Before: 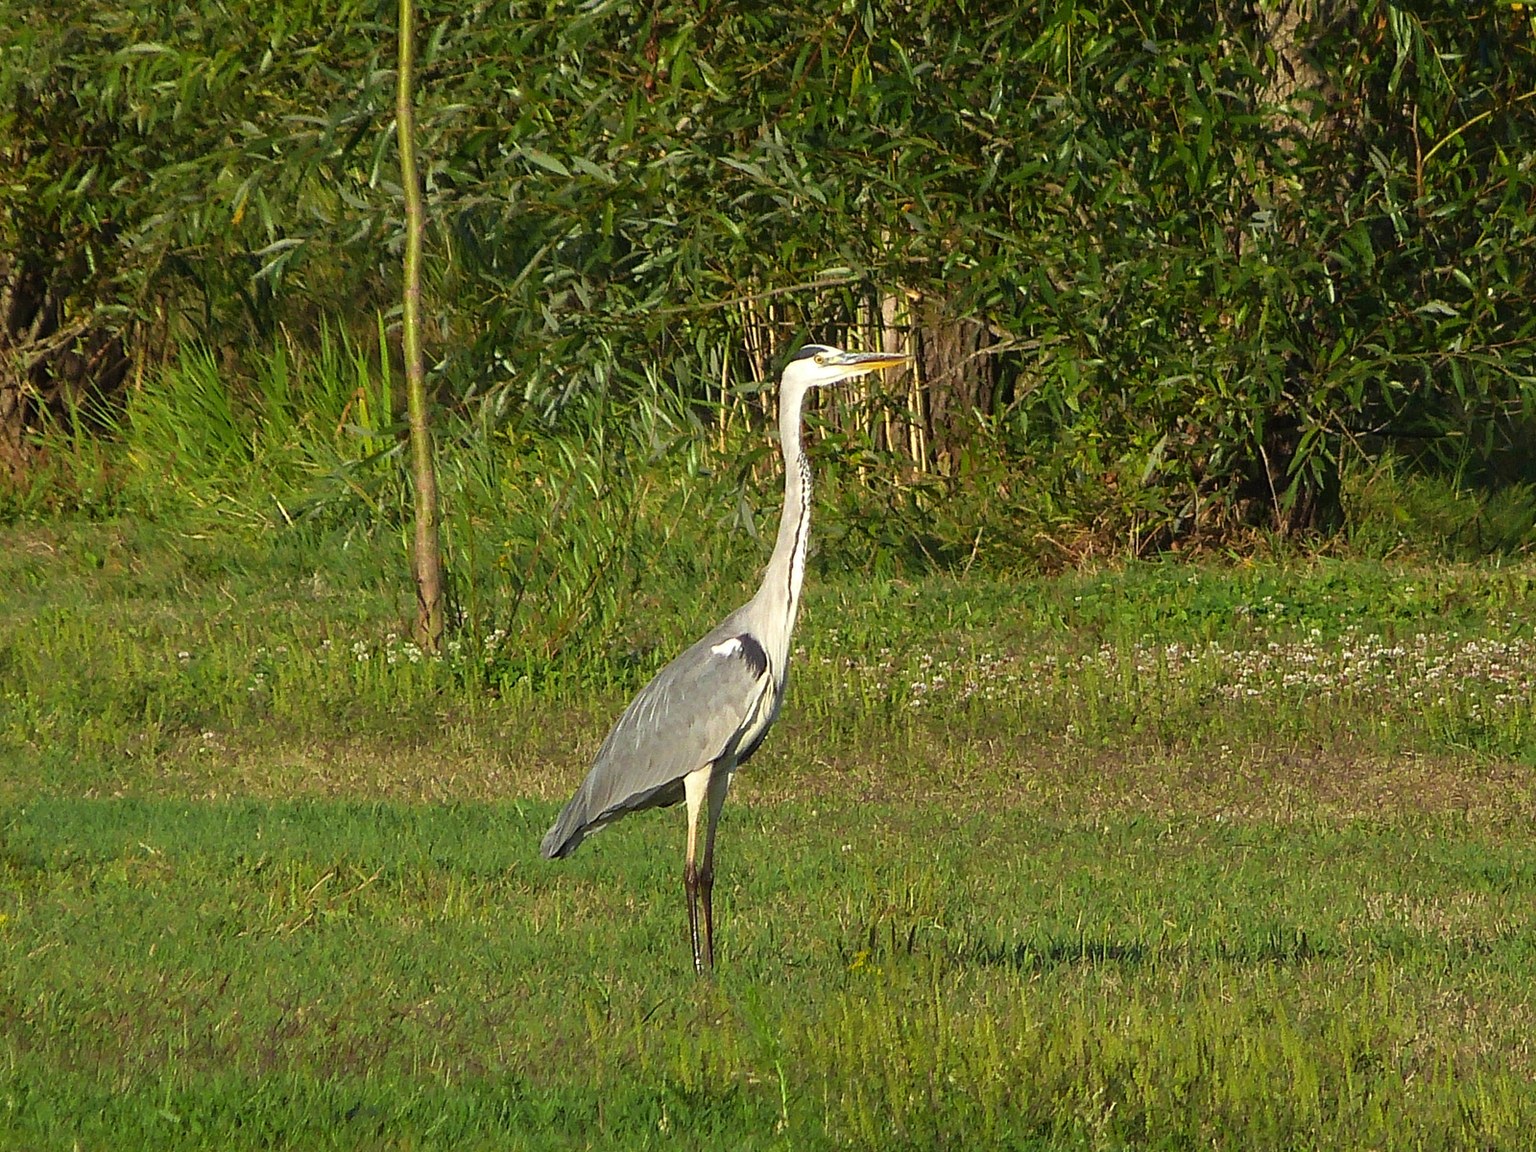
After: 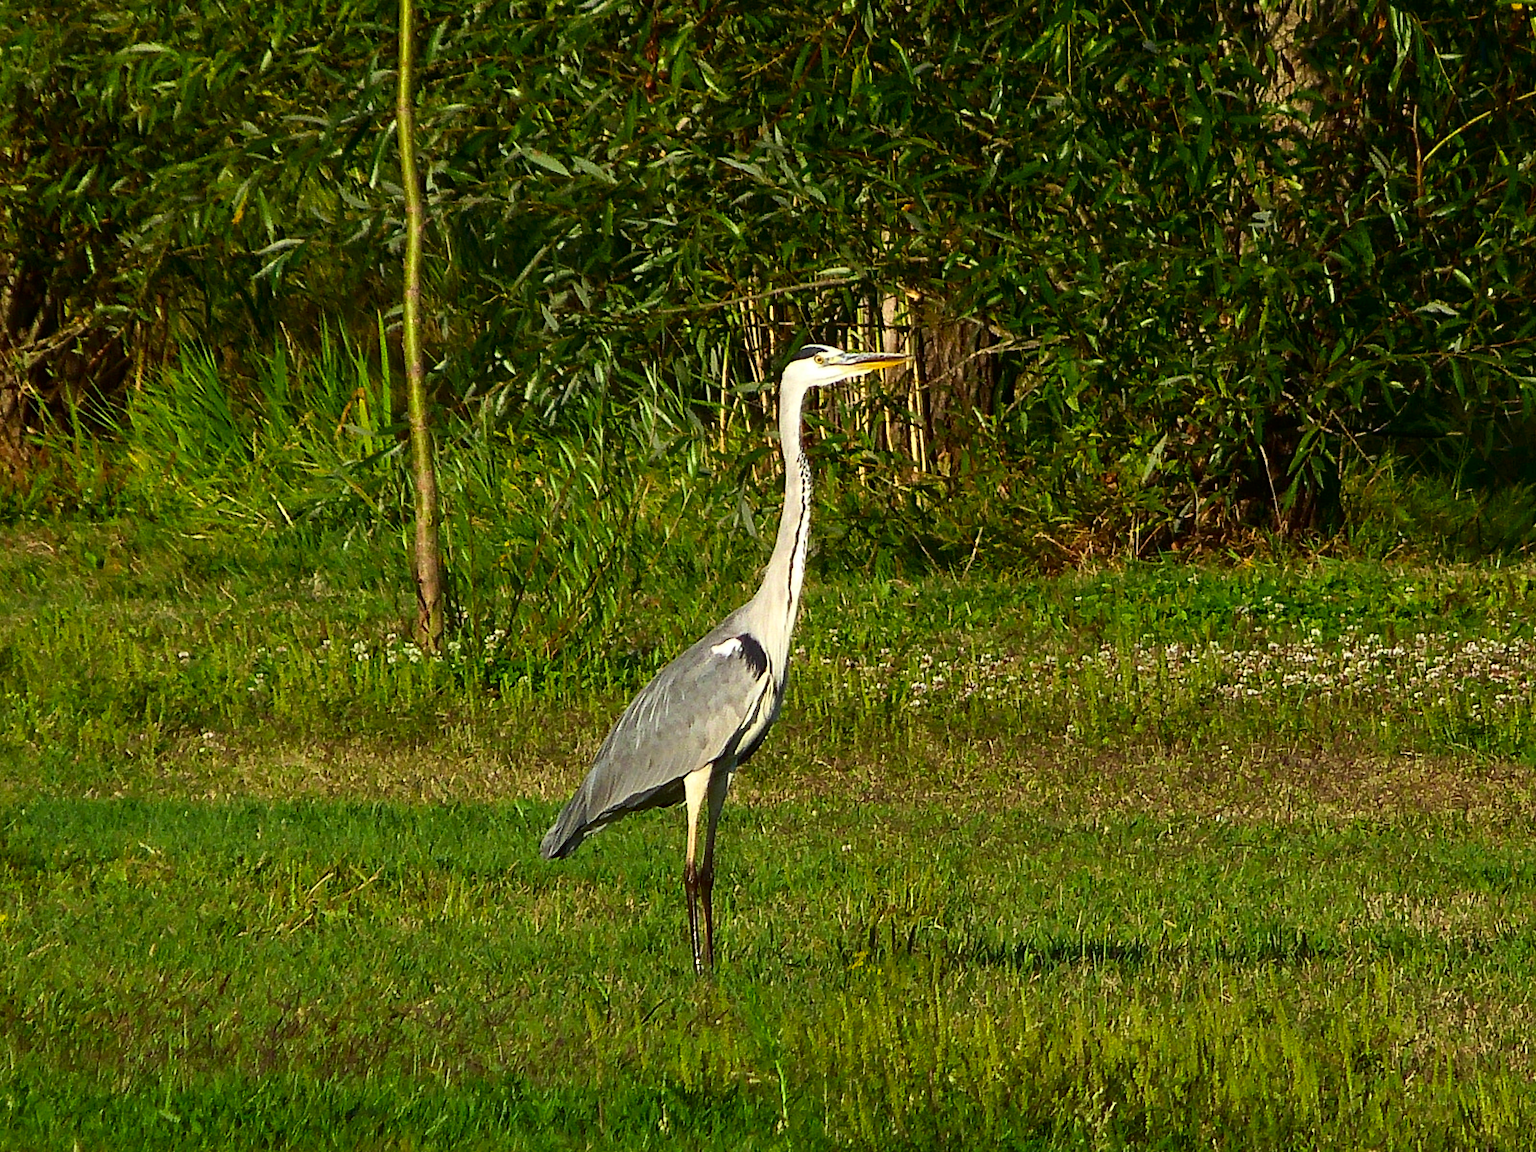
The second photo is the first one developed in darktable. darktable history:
contrast brightness saturation: contrast 0.209, brightness -0.102, saturation 0.214
